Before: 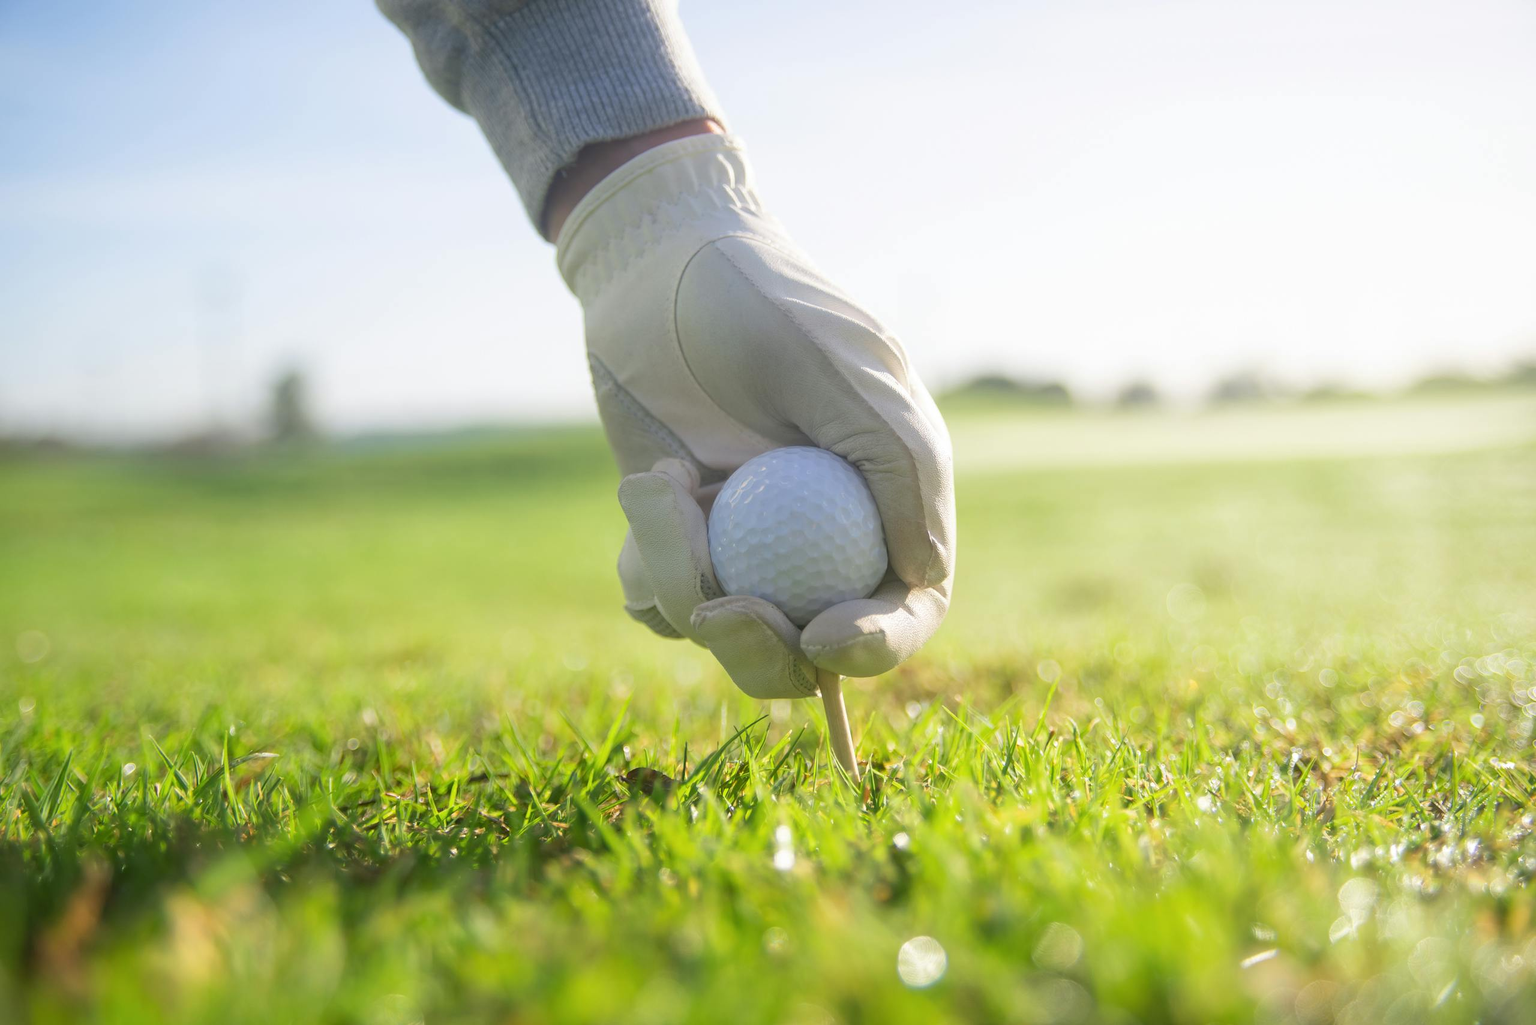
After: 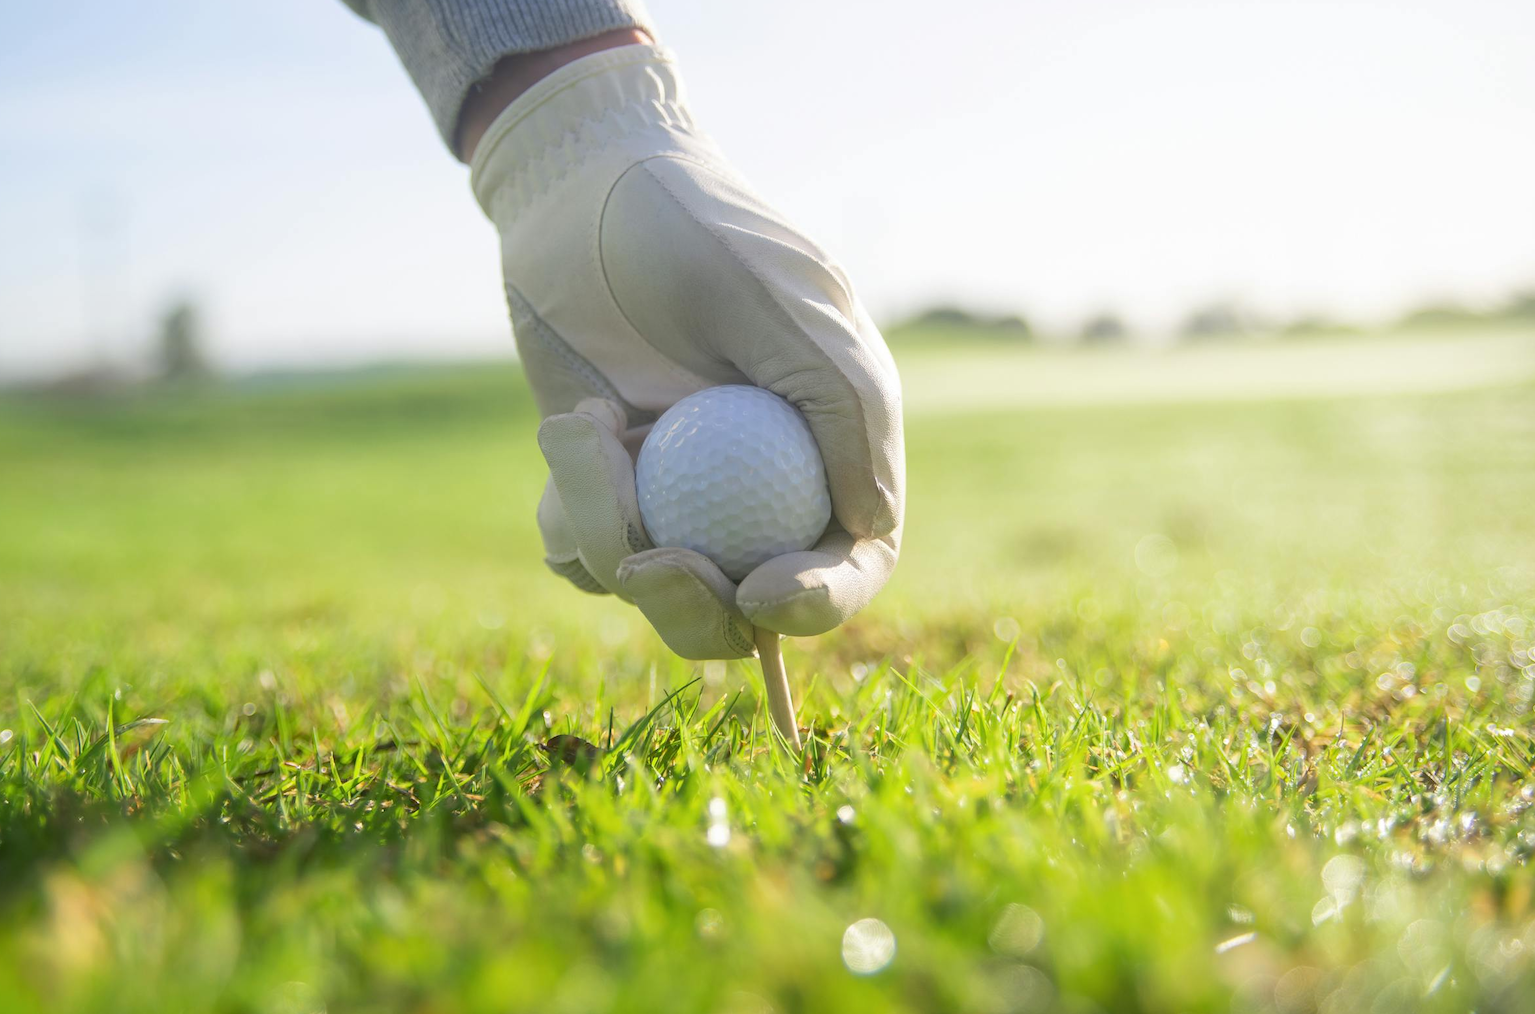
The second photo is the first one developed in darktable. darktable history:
crop and rotate: left 8.12%, top 9.102%
